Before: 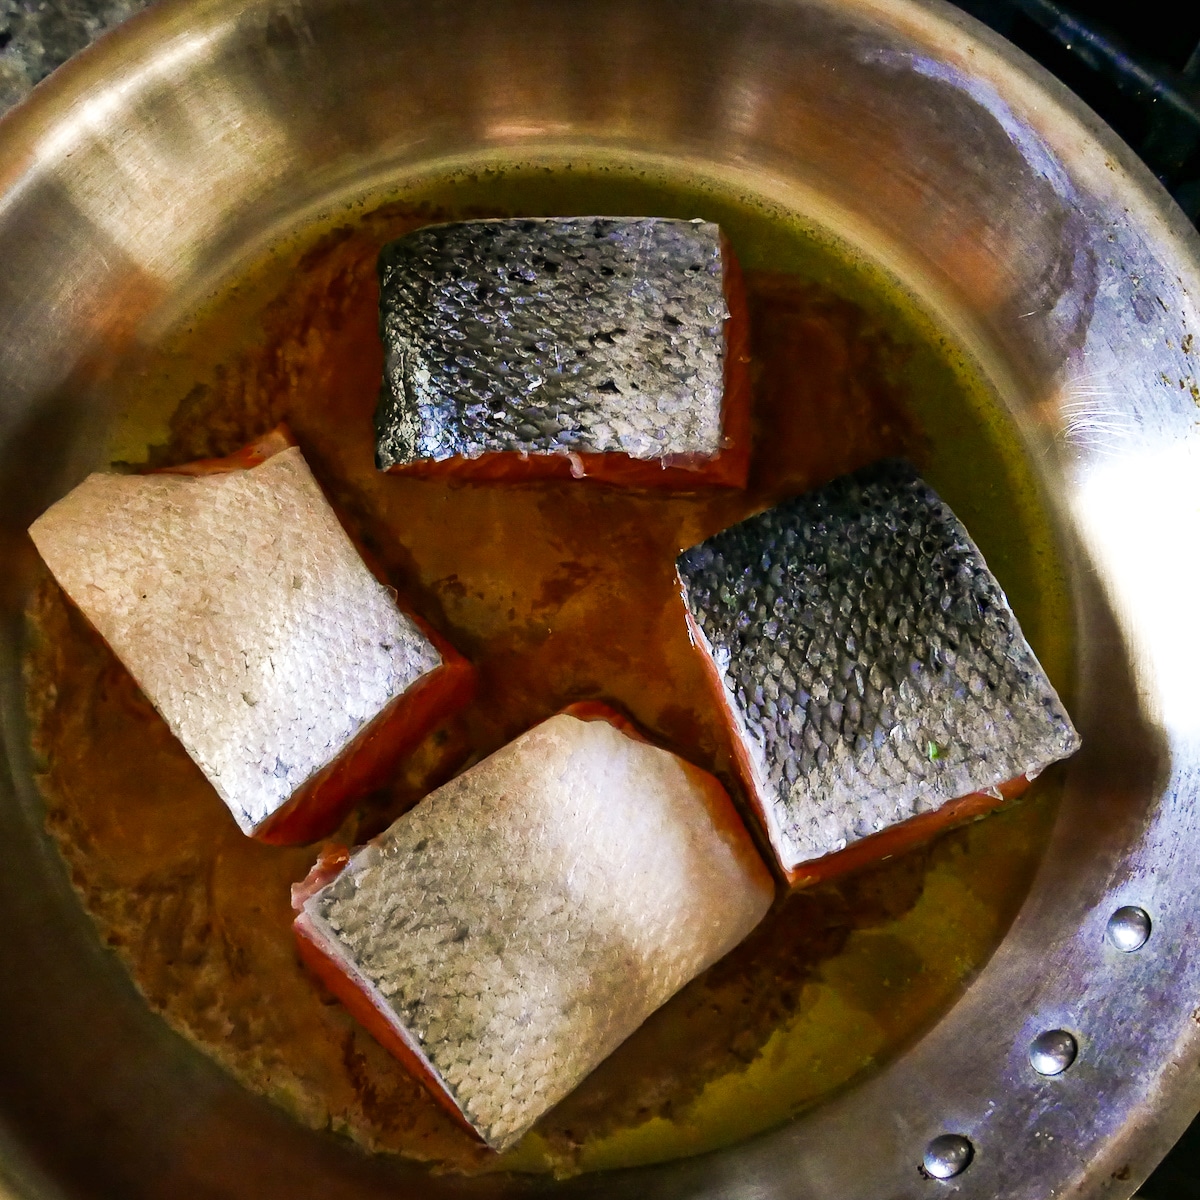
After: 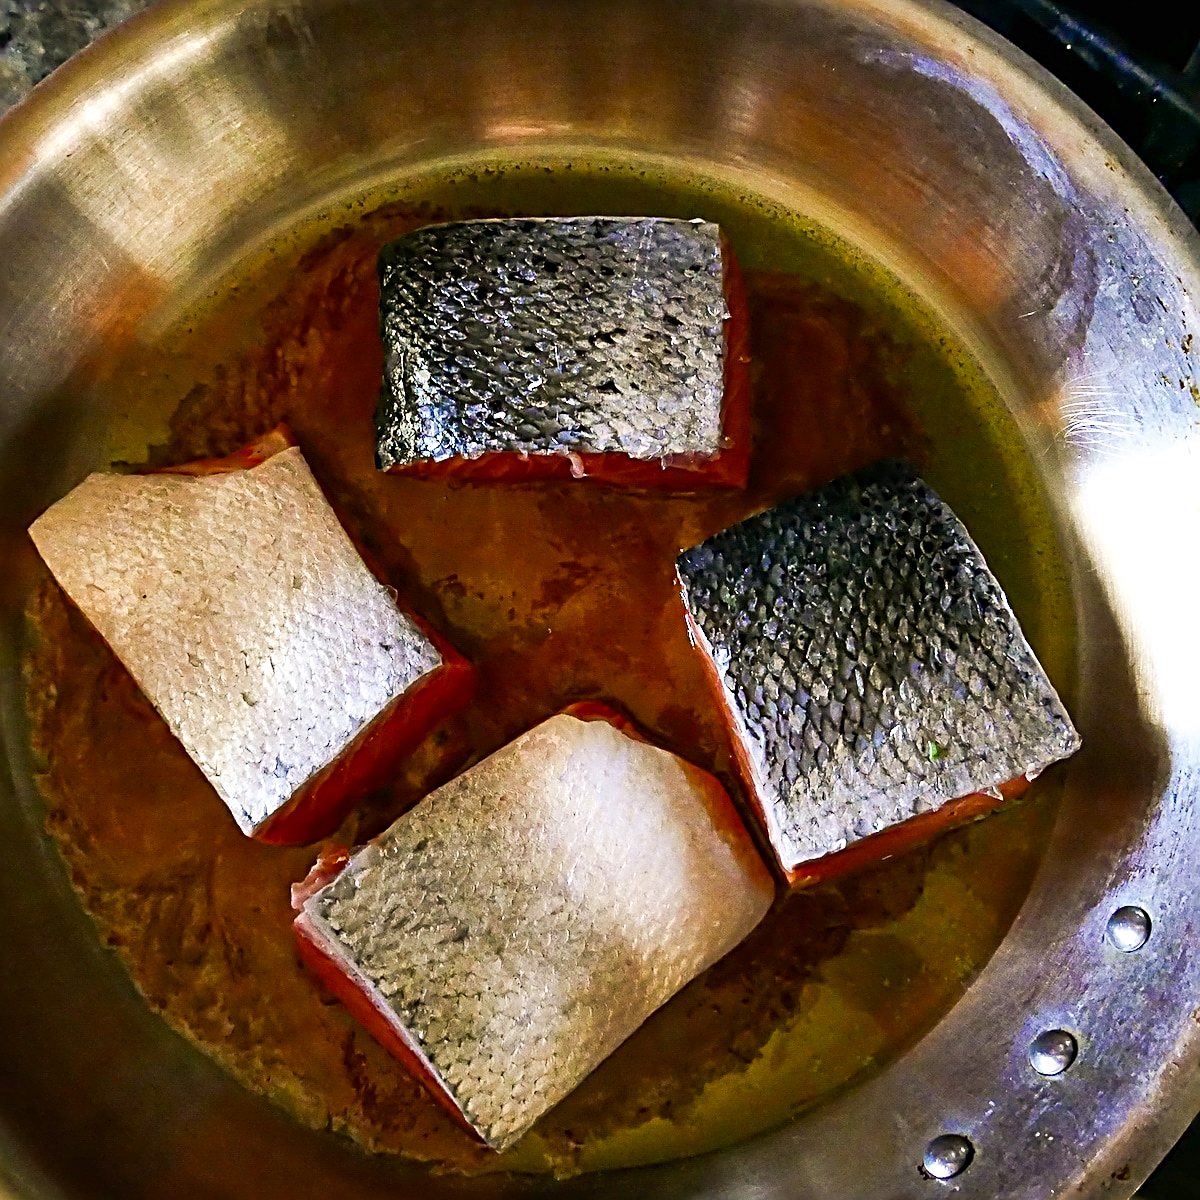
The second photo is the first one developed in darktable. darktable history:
contrast brightness saturation: contrast 0.04, saturation 0.16
sharpen: radius 3.025, amount 0.757
